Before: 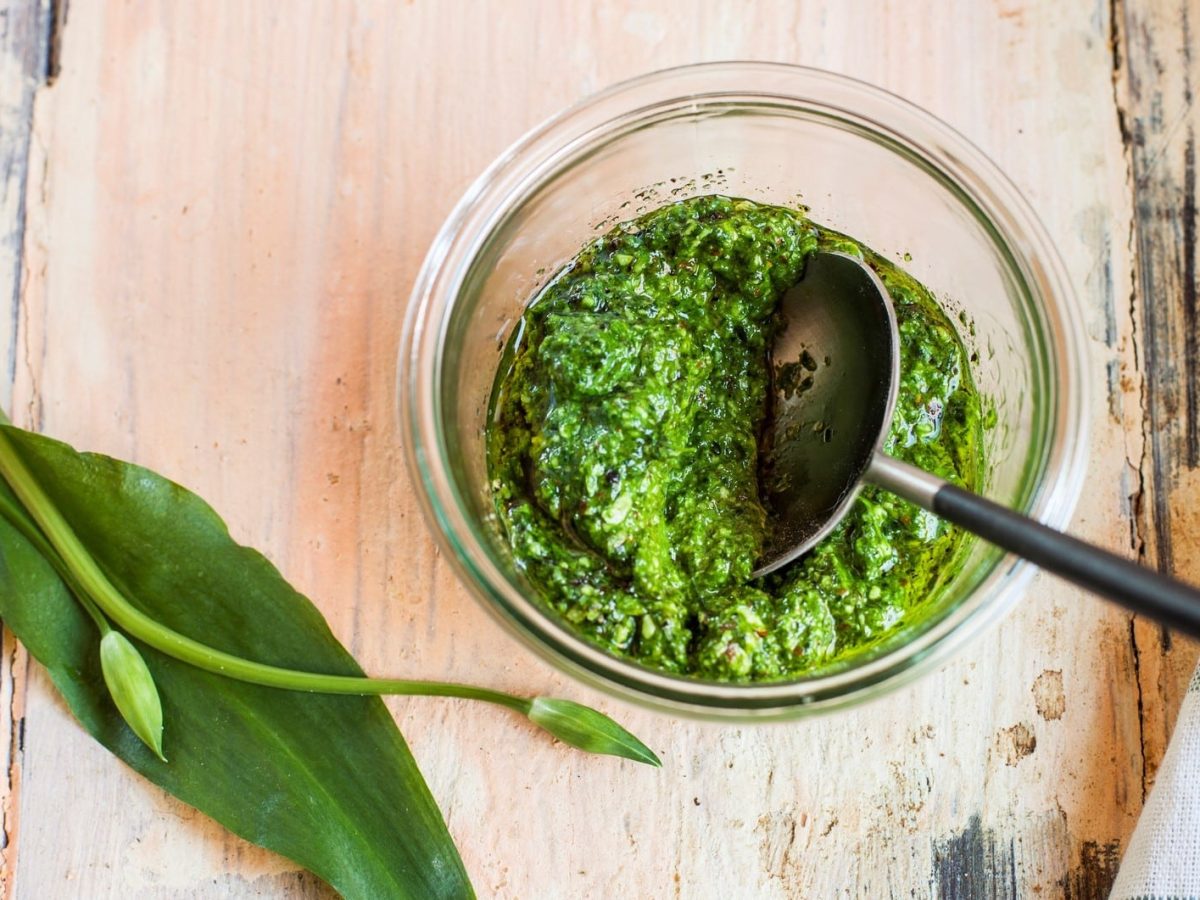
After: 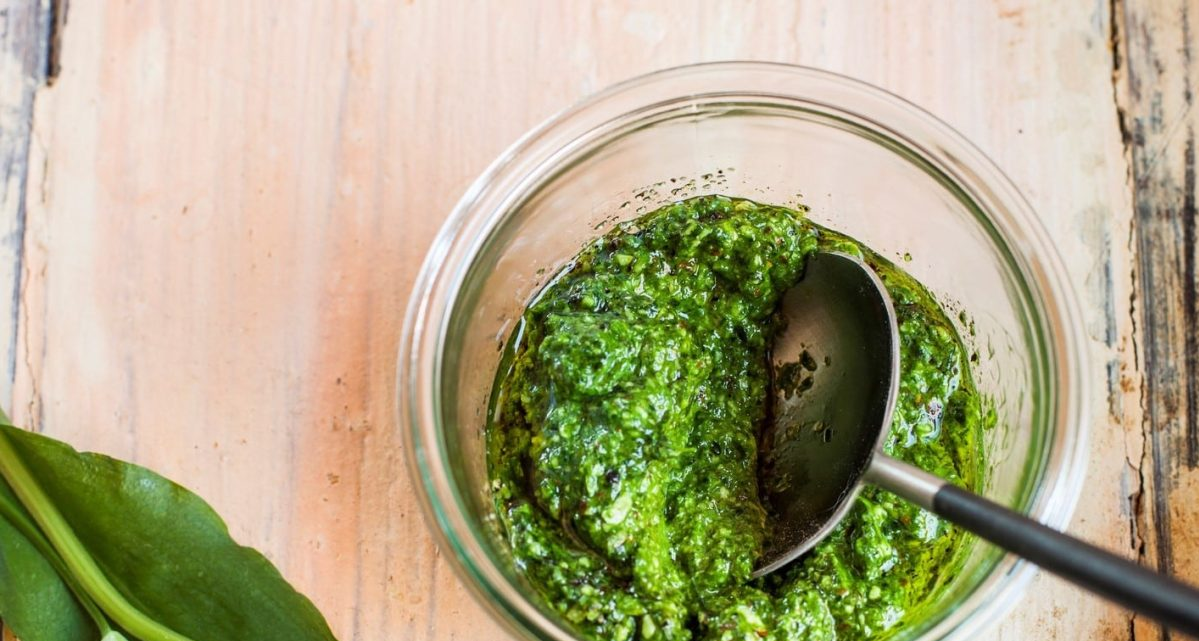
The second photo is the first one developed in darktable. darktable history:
shadows and highlights: radius 329.9, shadows 53.86, highlights -99.91, compress 94.33%, soften with gaussian
crop: right 0%, bottom 28.67%
